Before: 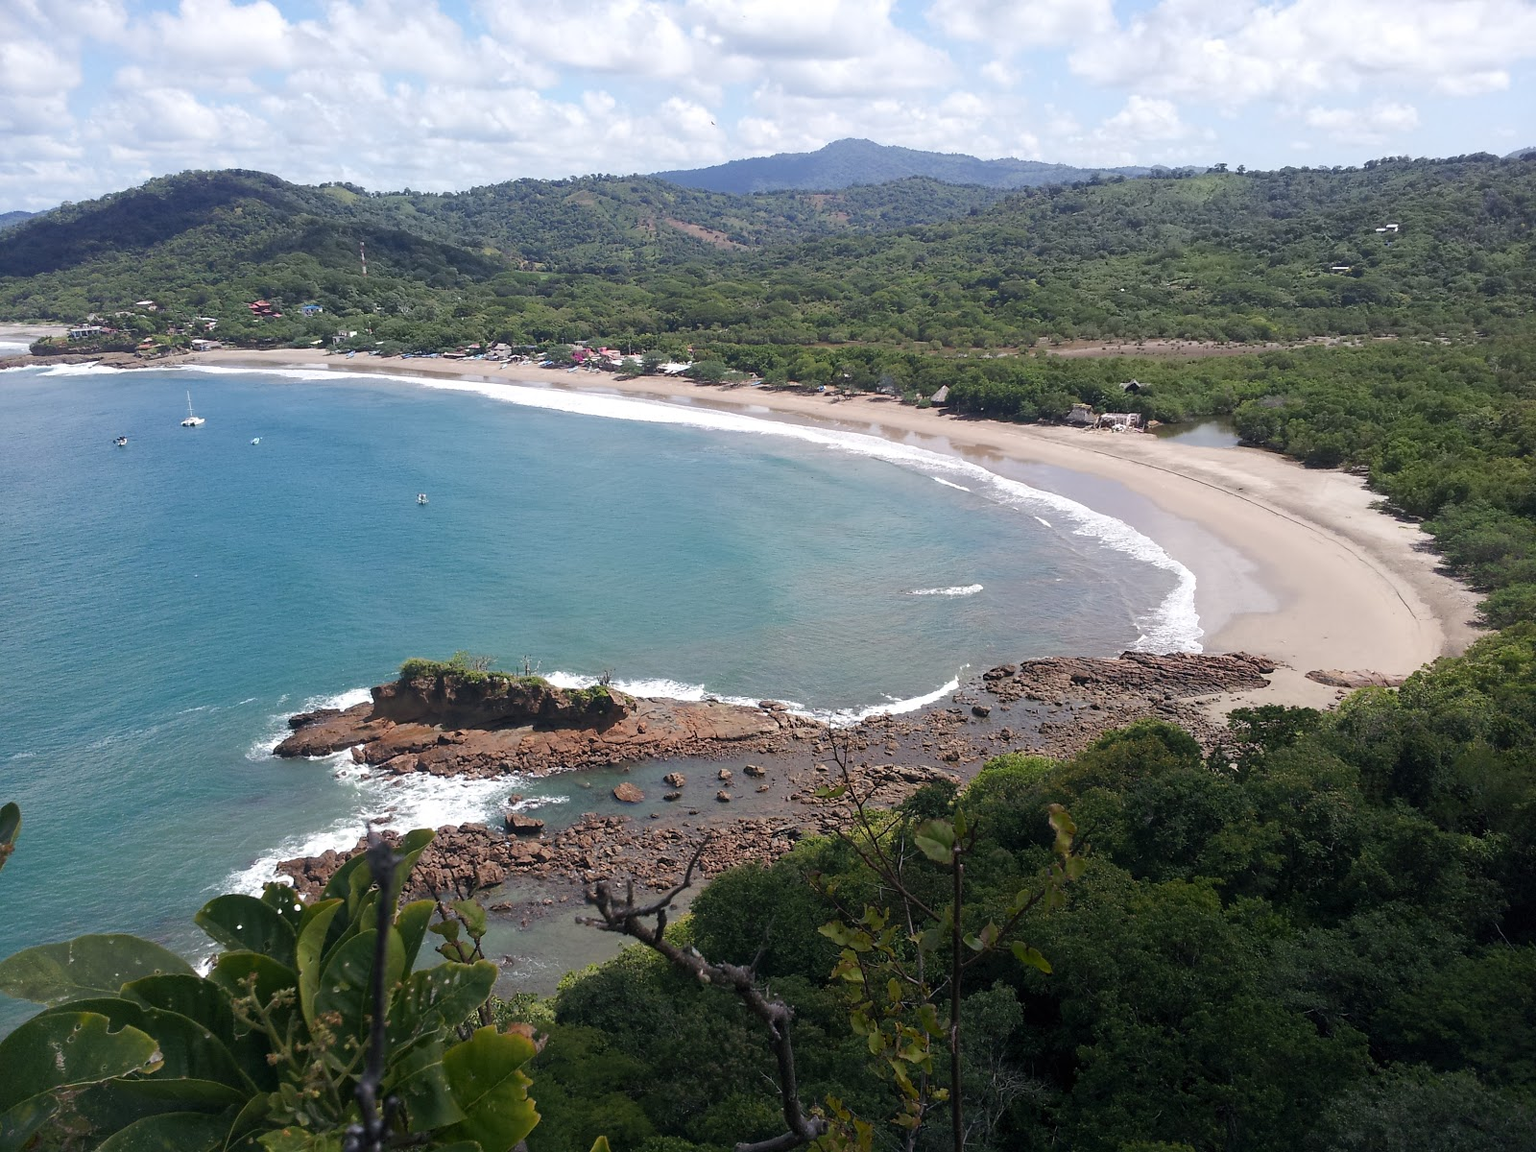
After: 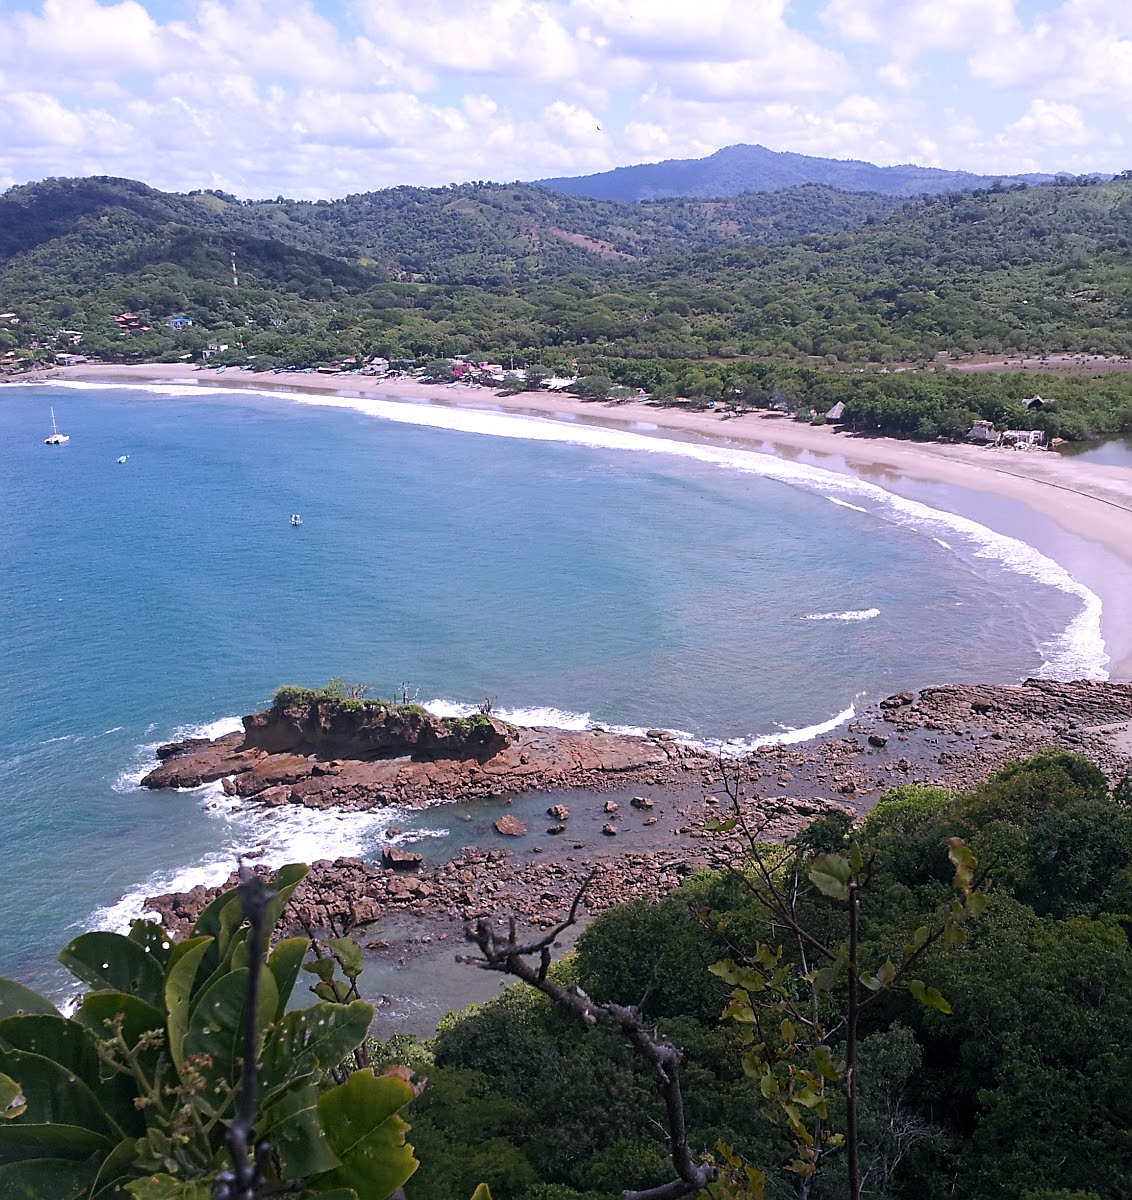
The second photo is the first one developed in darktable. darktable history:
crop and rotate: left 9.061%, right 20.142%
sharpen: on, module defaults
white balance: red 1.042, blue 1.17
